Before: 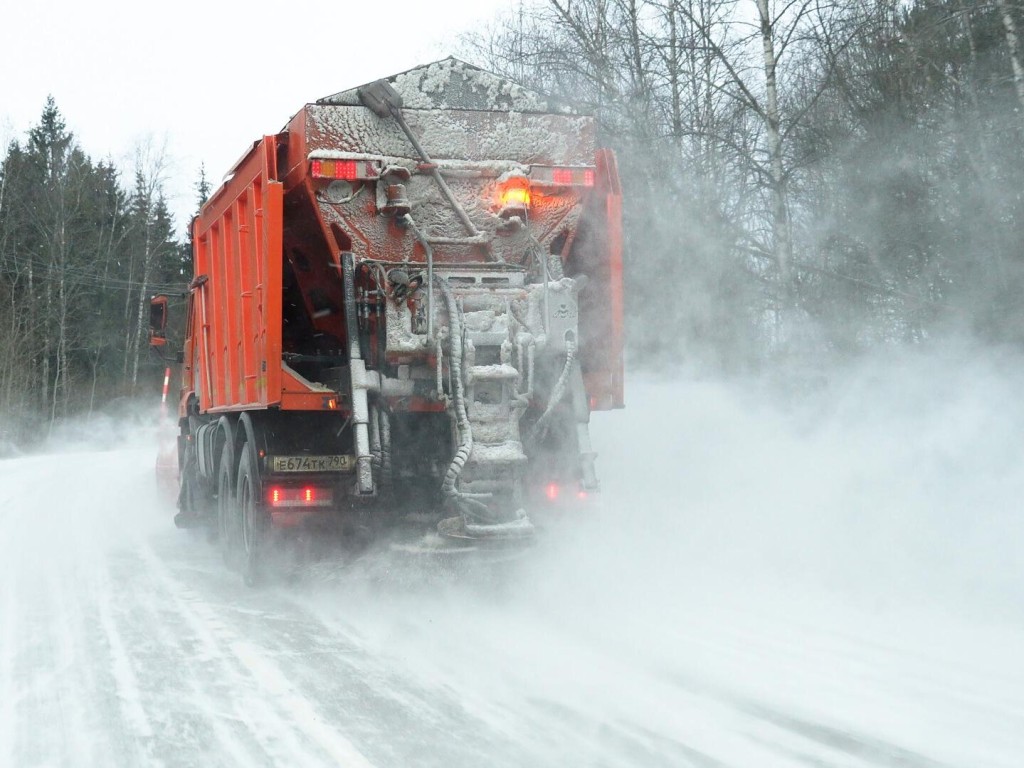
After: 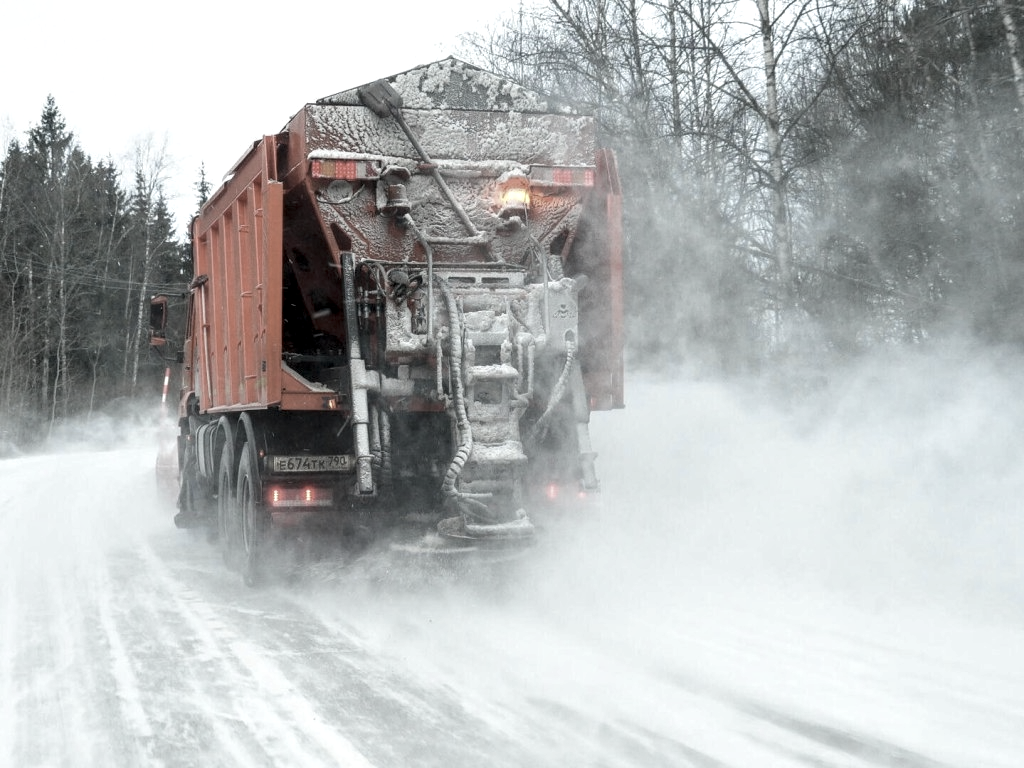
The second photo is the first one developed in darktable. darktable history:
color zones: curves: ch1 [(0.238, 0.163) (0.476, 0.2) (0.733, 0.322) (0.848, 0.134)]
local contrast: highlights 57%, detail 145%
